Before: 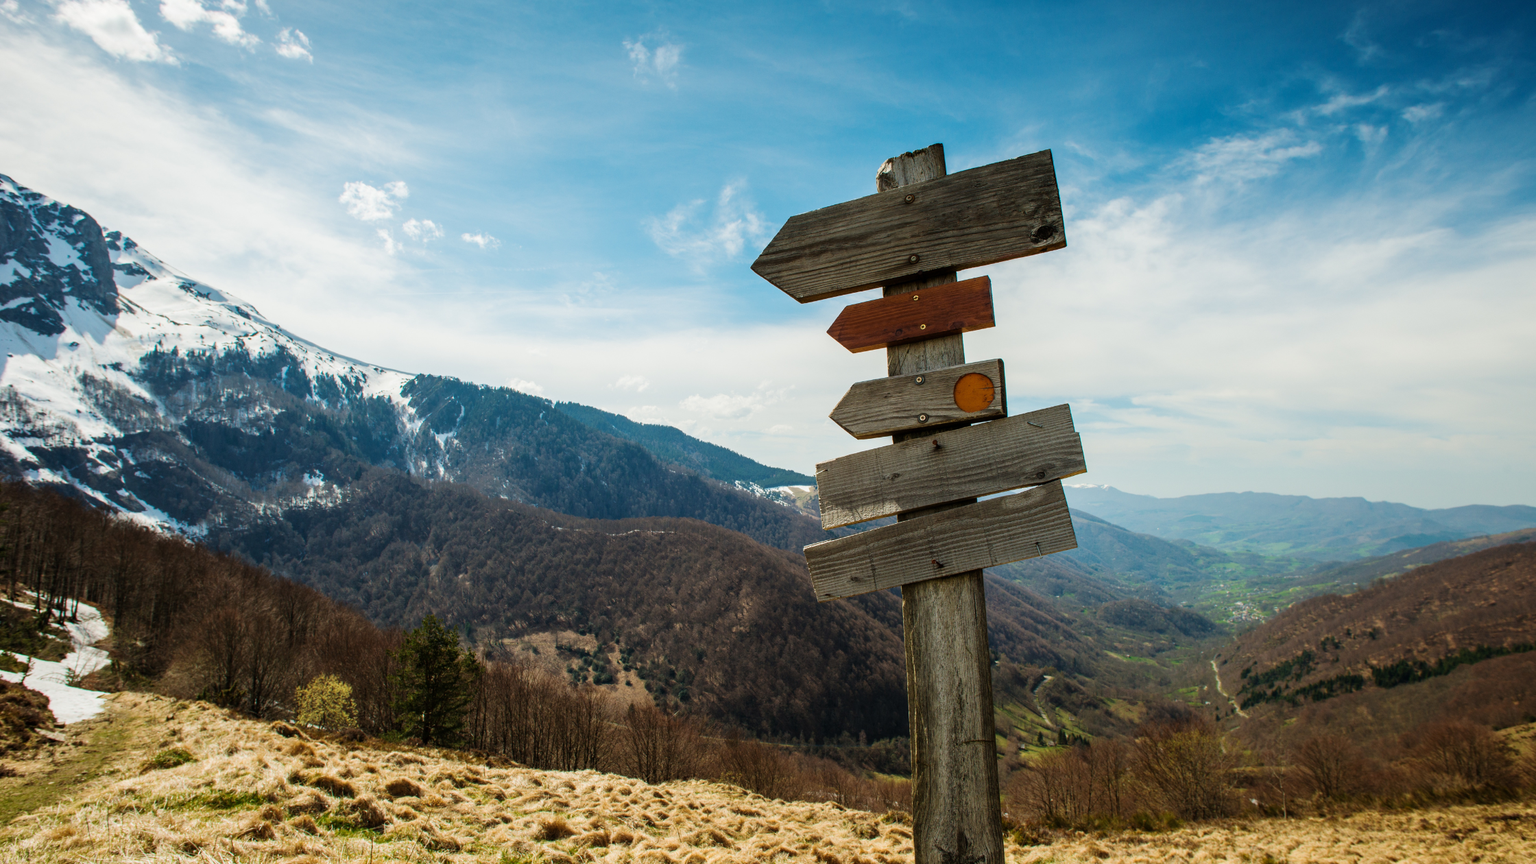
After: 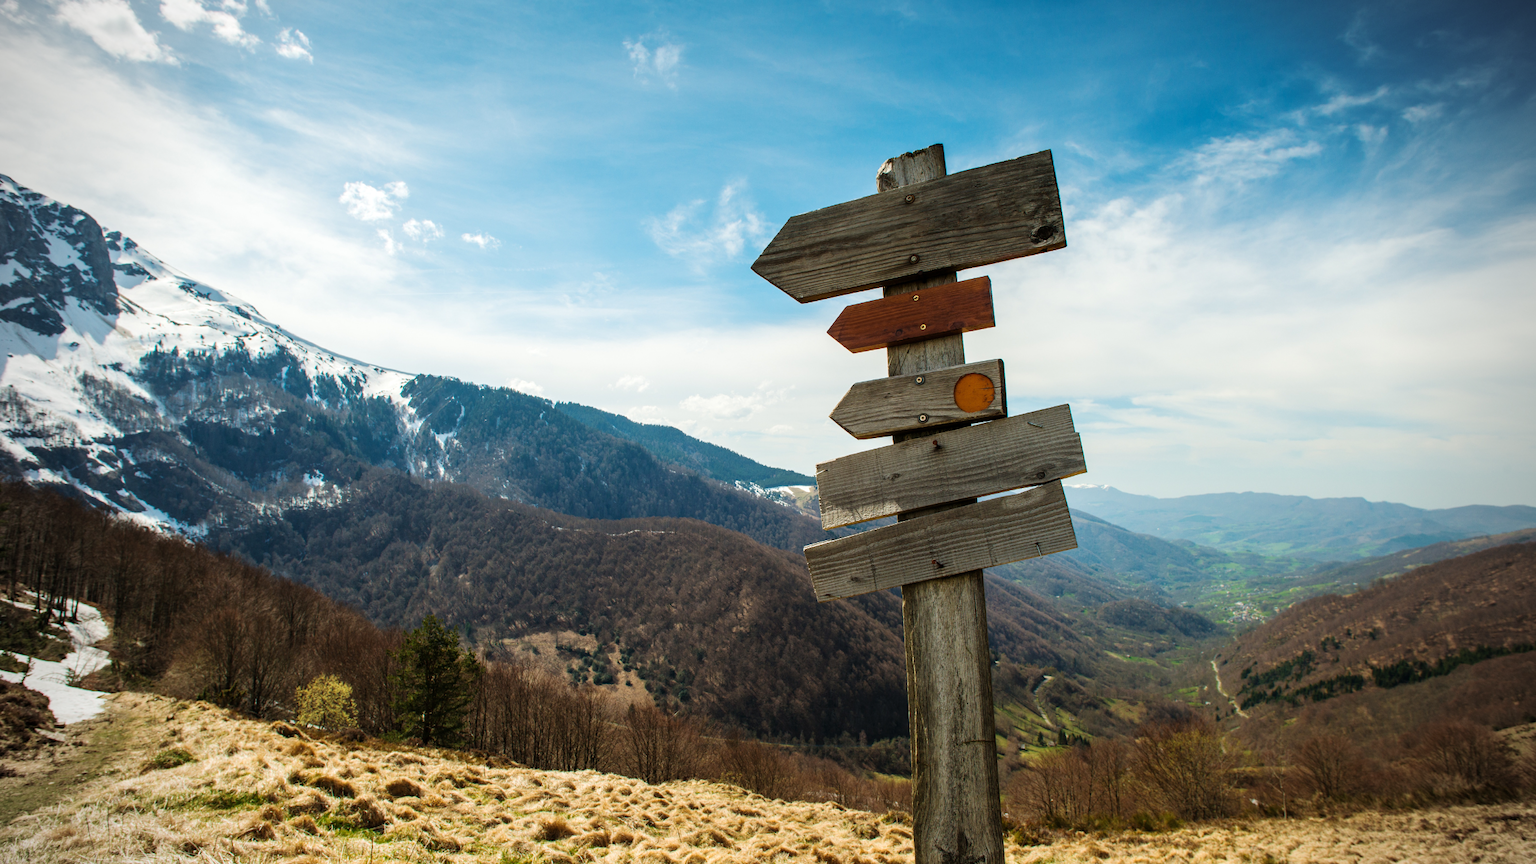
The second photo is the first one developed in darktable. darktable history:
vignetting: unbound false
exposure: exposure 0.173 EV, compensate exposure bias true, compensate highlight preservation false
